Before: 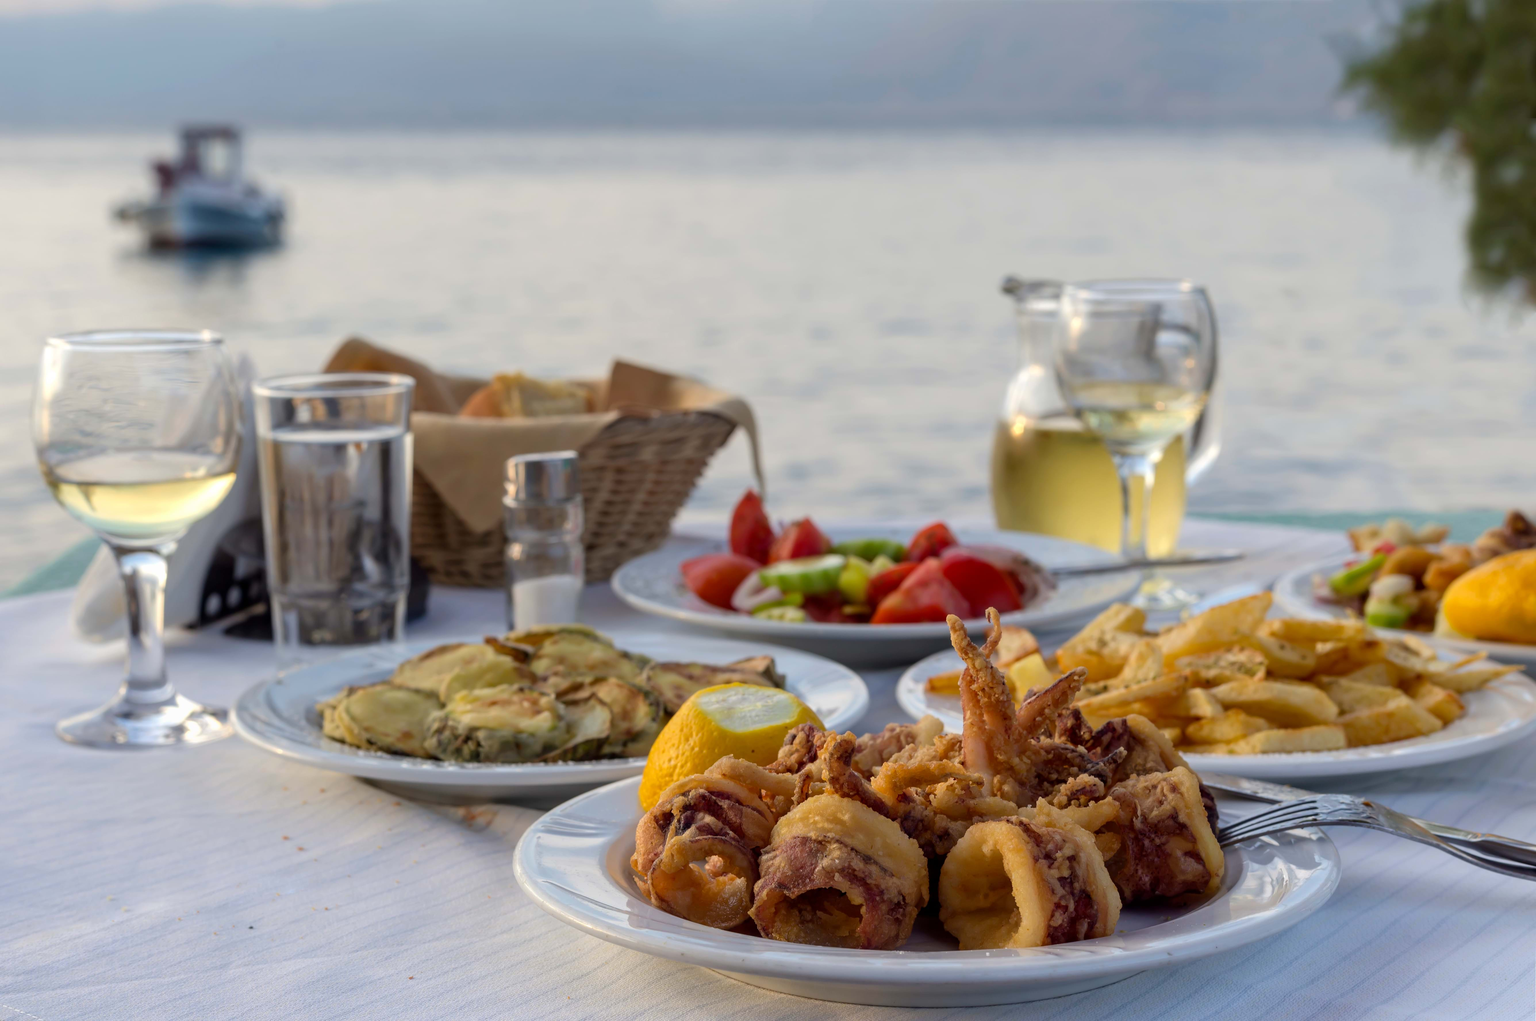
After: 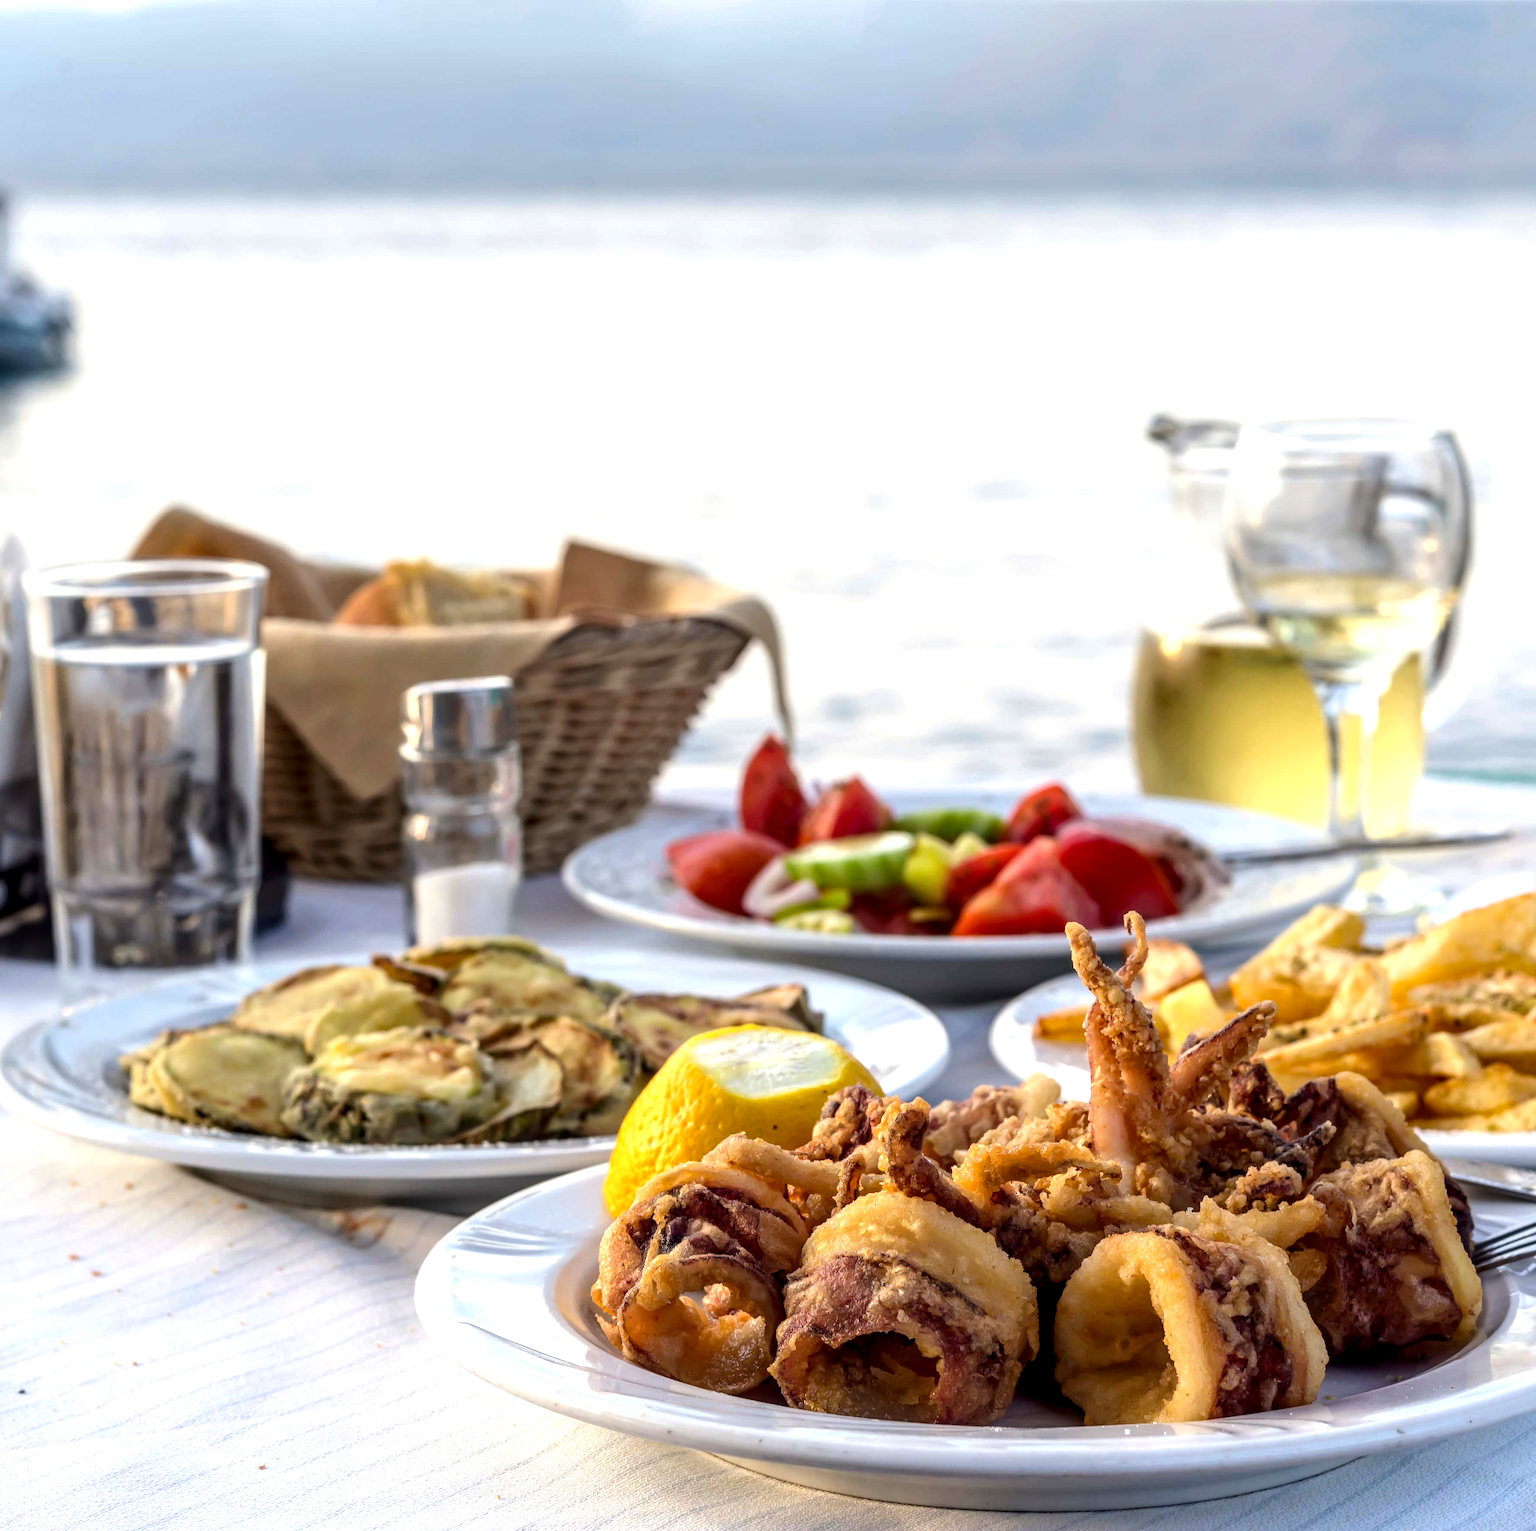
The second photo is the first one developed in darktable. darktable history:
local contrast: highlights 35%, detail 135%
exposure: exposure 0.574 EV, compensate highlight preservation false
crop: left 15.419%, right 17.914%
tone equalizer: -8 EV -0.417 EV, -7 EV -0.389 EV, -6 EV -0.333 EV, -5 EV -0.222 EV, -3 EV 0.222 EV, -2 EV 0.333 EV, -1 EV 0.389 EV, +0 EV 0.417 EV, edges refinement/feathering 500, mask exposure compensation -1.57 EV, preserve details no
